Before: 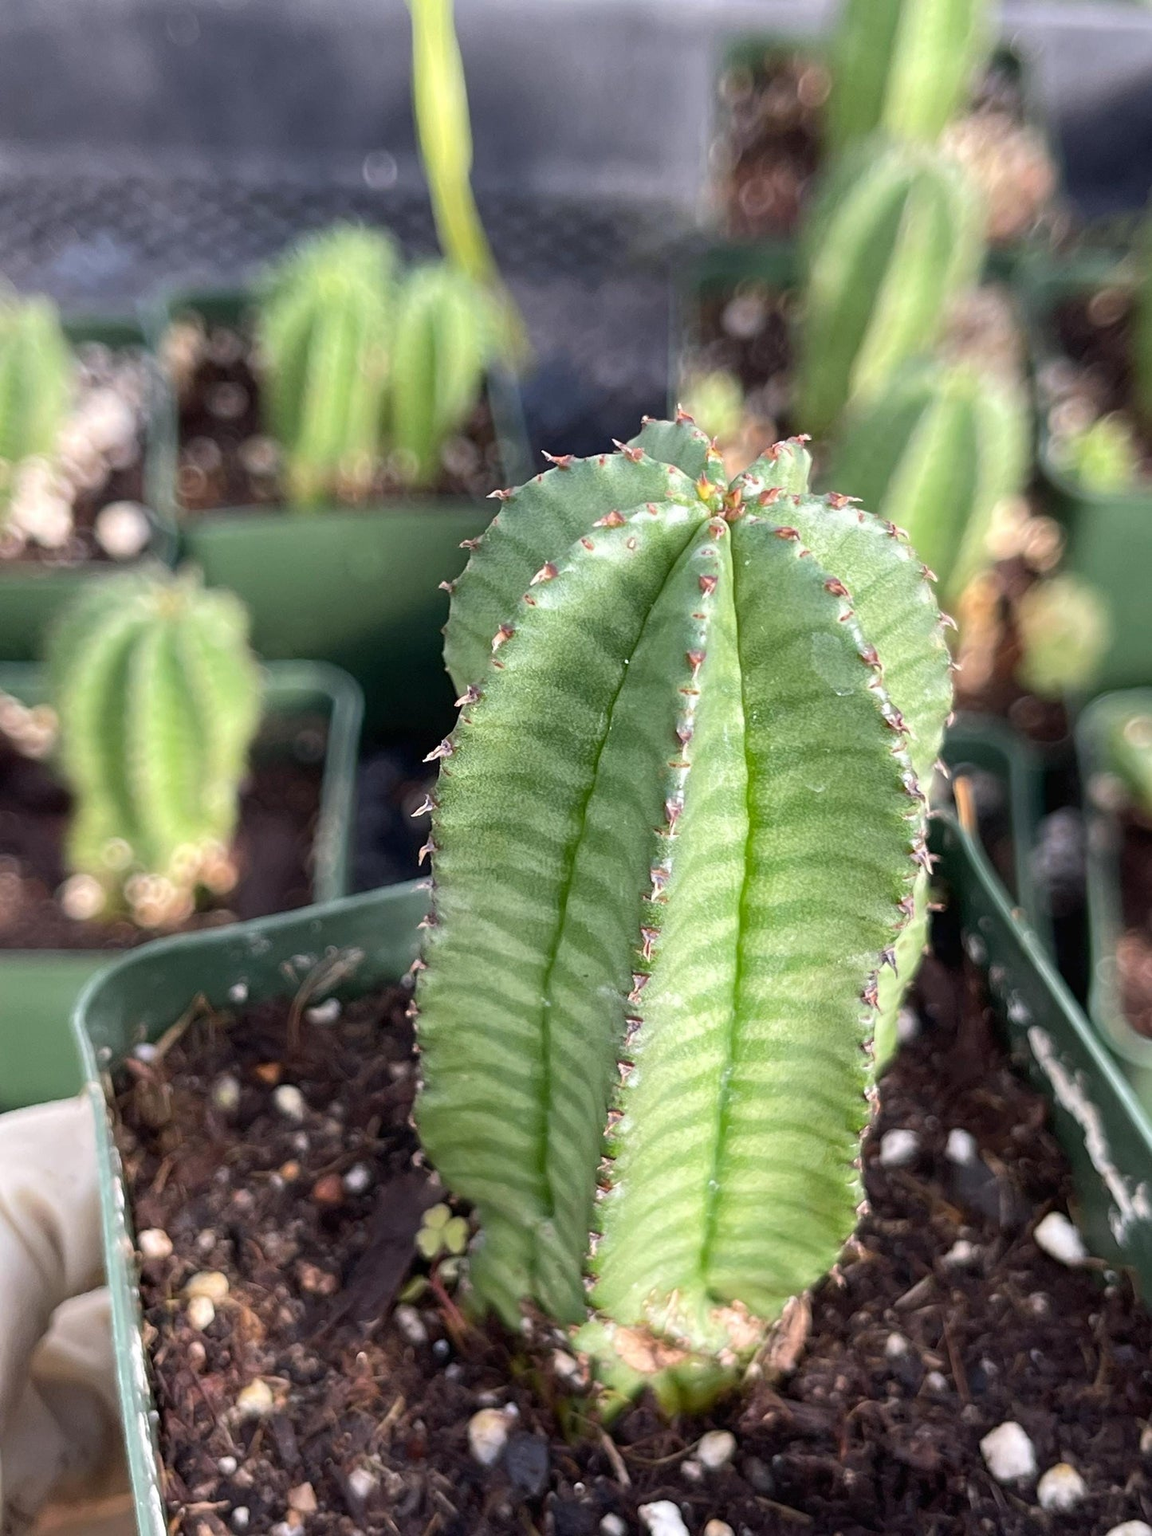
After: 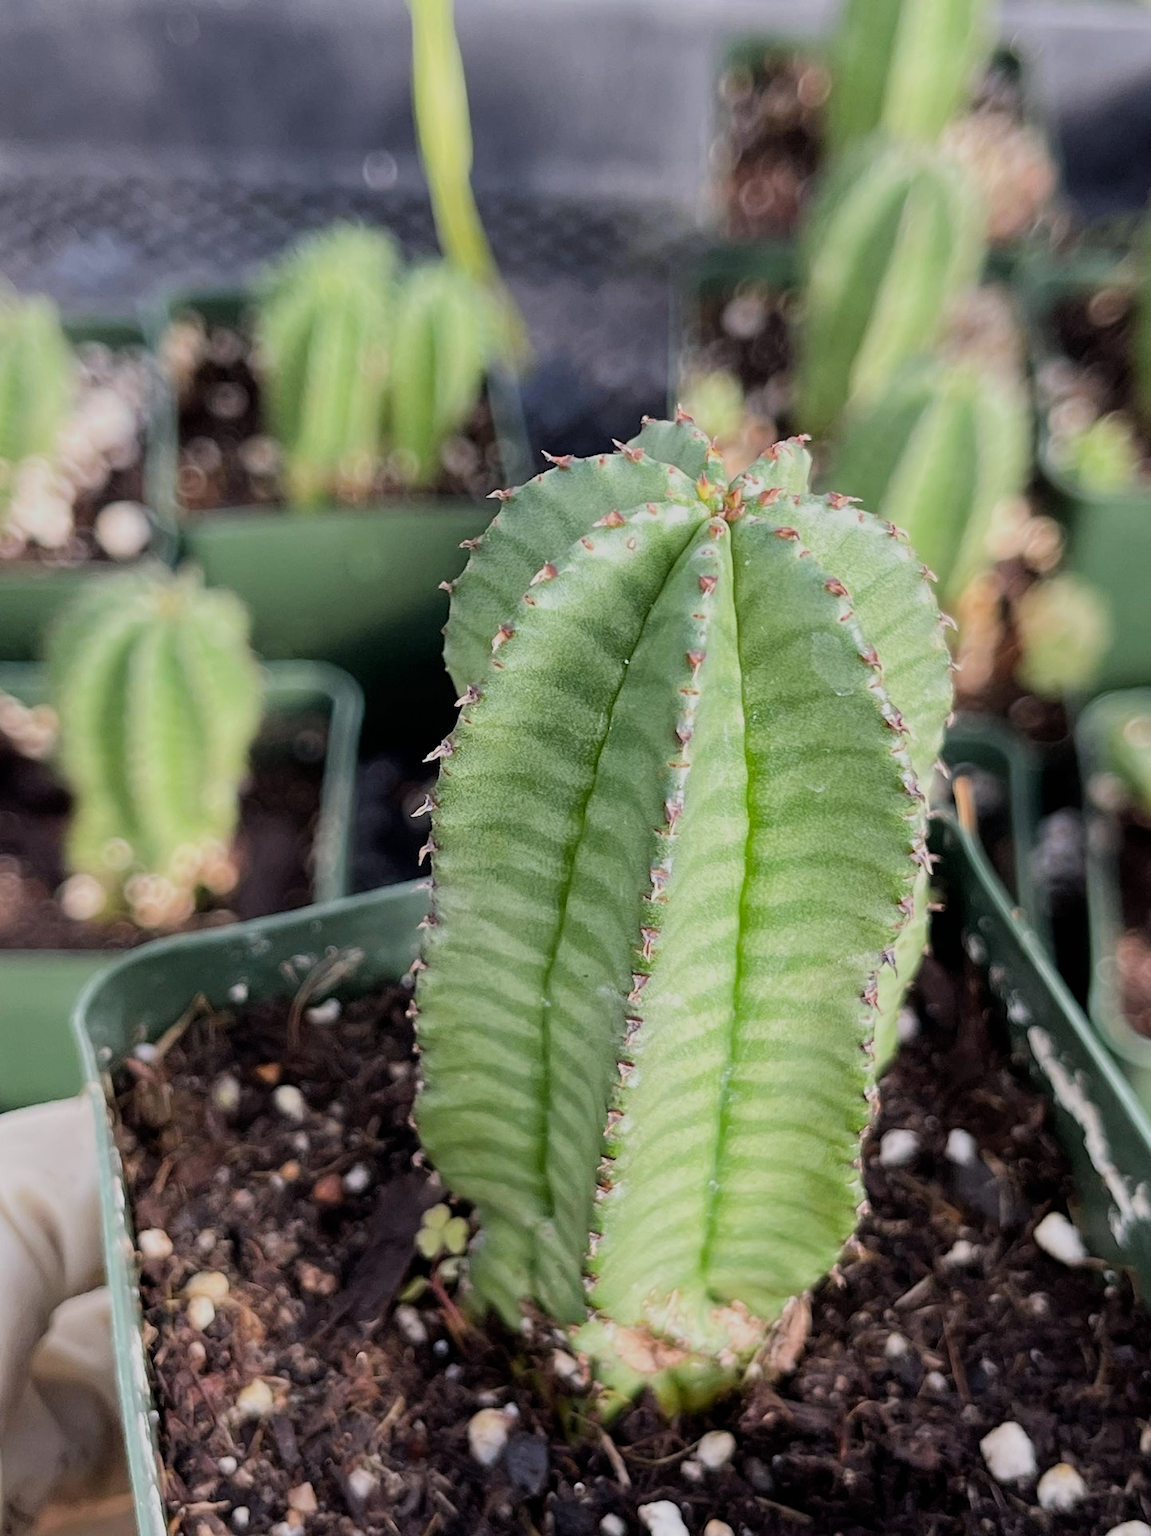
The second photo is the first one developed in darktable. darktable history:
filmic rgb: black relative exposure -7.65 EV, white relative exposure 4.56 EV, hardness 3.61
rotate and perspective: crop left 0, crop top 0
